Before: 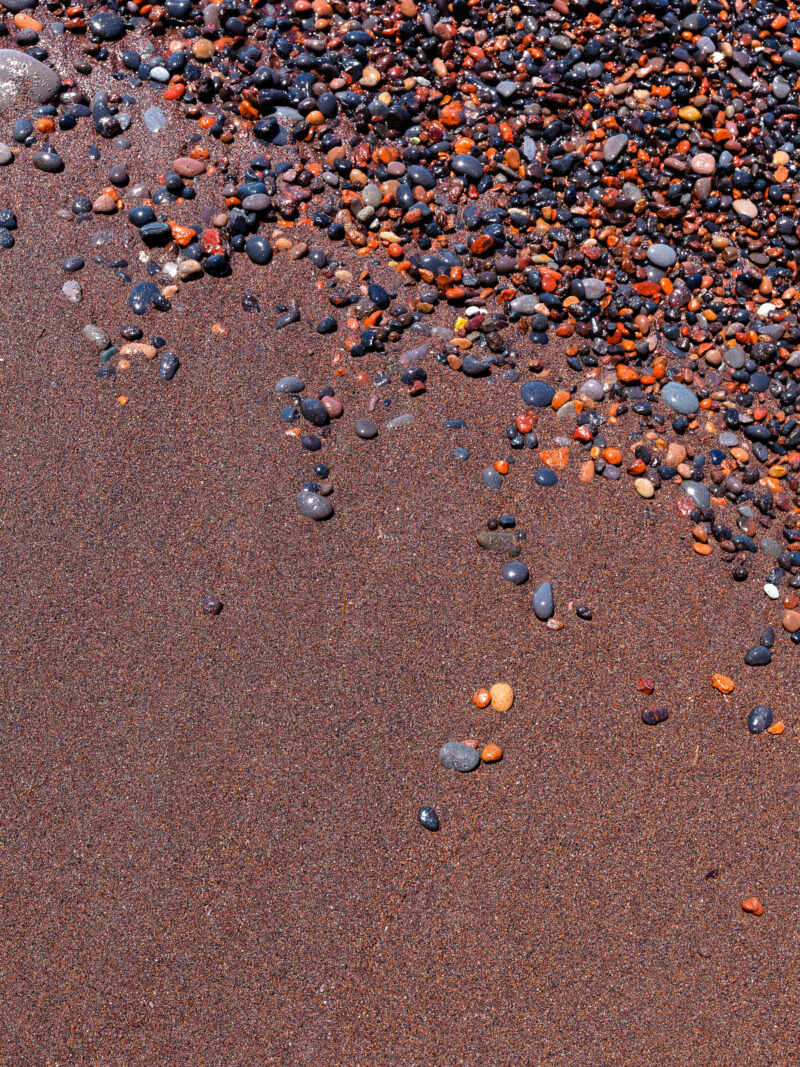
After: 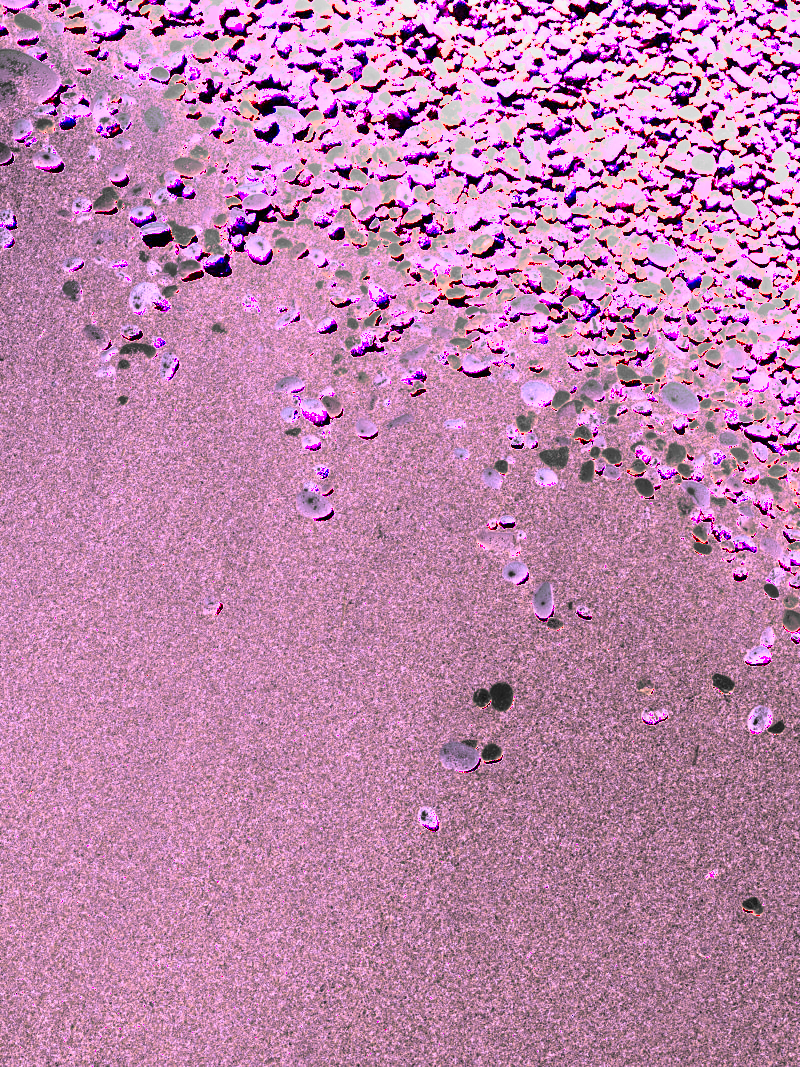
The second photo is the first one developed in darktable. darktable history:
color calibration: illuminant as shot in camera, x 0.363, y 0.385, temperature 4528.04 K
white balance: red 8, blue 8
exposure: black level correction 0, exposure 0.7 EV, compensate exposure bias true, compensate highlight preservation false
shadows and highlights: shadows 49, highlights -41, soften with gaussian
tone curve: curves: ch0 [(0, 0) (0.003, 0.031) (0.011, 0.033) (0.025, 0.036) (0.044, 0.045) (0.069, 0.06) (0.1, 0.079) (0.136, 0.109) (0.177, 0.15) (0.224, 0.192) (0.277, 0.262) (0.335, 0.347) (0.399, 0.433) (0.468, 0.528) (0.543, 0.624) (0.623, 0.705) (0.709, 0.788) (0.801, 0.865) (0.898, 0.933) (1, 1)], preserve colors none
